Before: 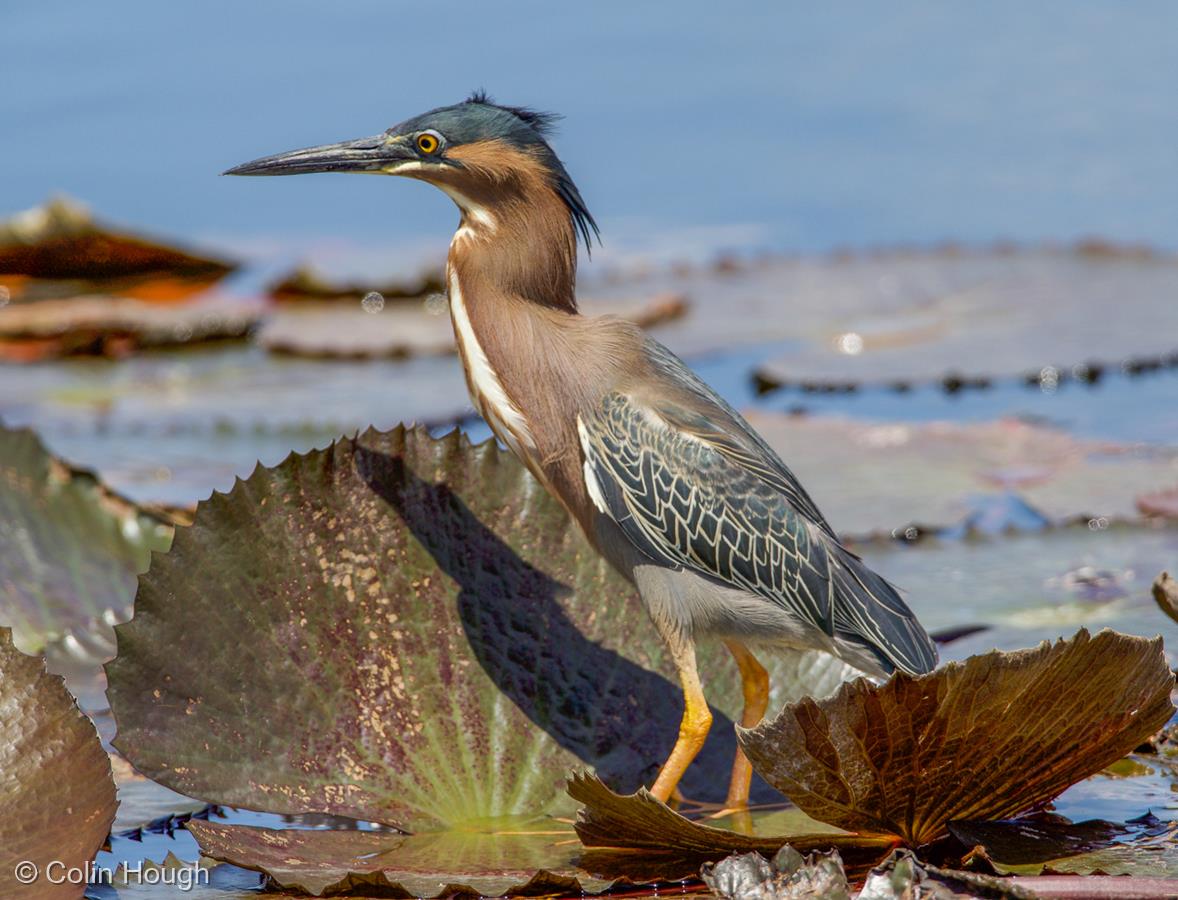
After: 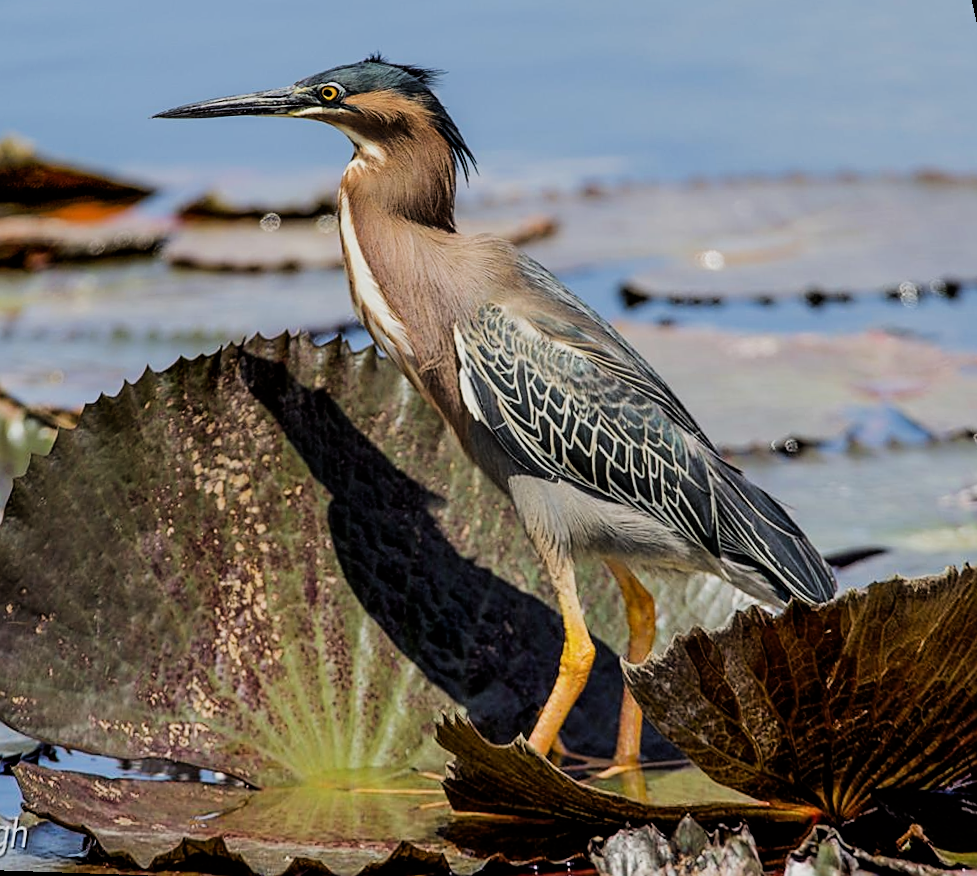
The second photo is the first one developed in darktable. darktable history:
filmic rgb: black relative exposure -5 EV, hardness 2.88, contrast 1.3, highlights saturation mix -30%
rotate and perspective: rotation 0.72°, lens shift (vertical) -0.352, lens shift (horizontal) -0.051, crop left 0.152, crop right 0.859, crop top 0.019, crop bottom 0.964
sharpen: on, module defaults
